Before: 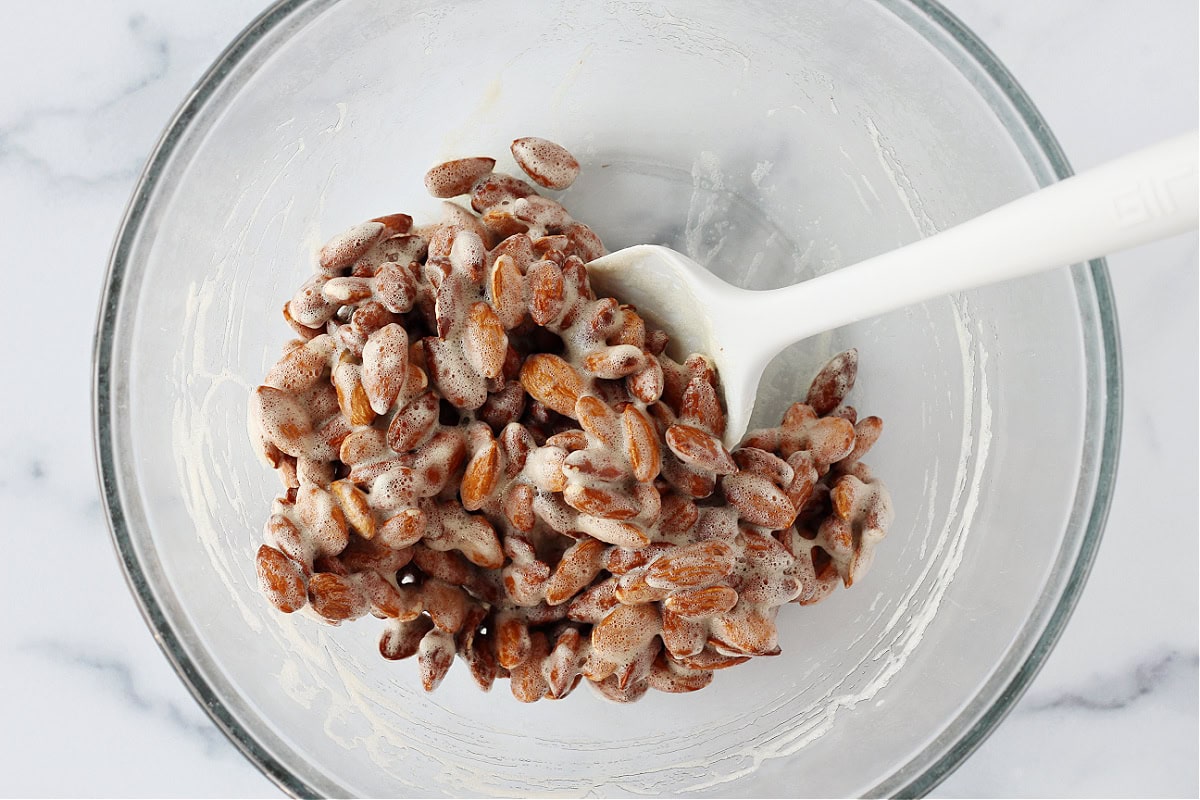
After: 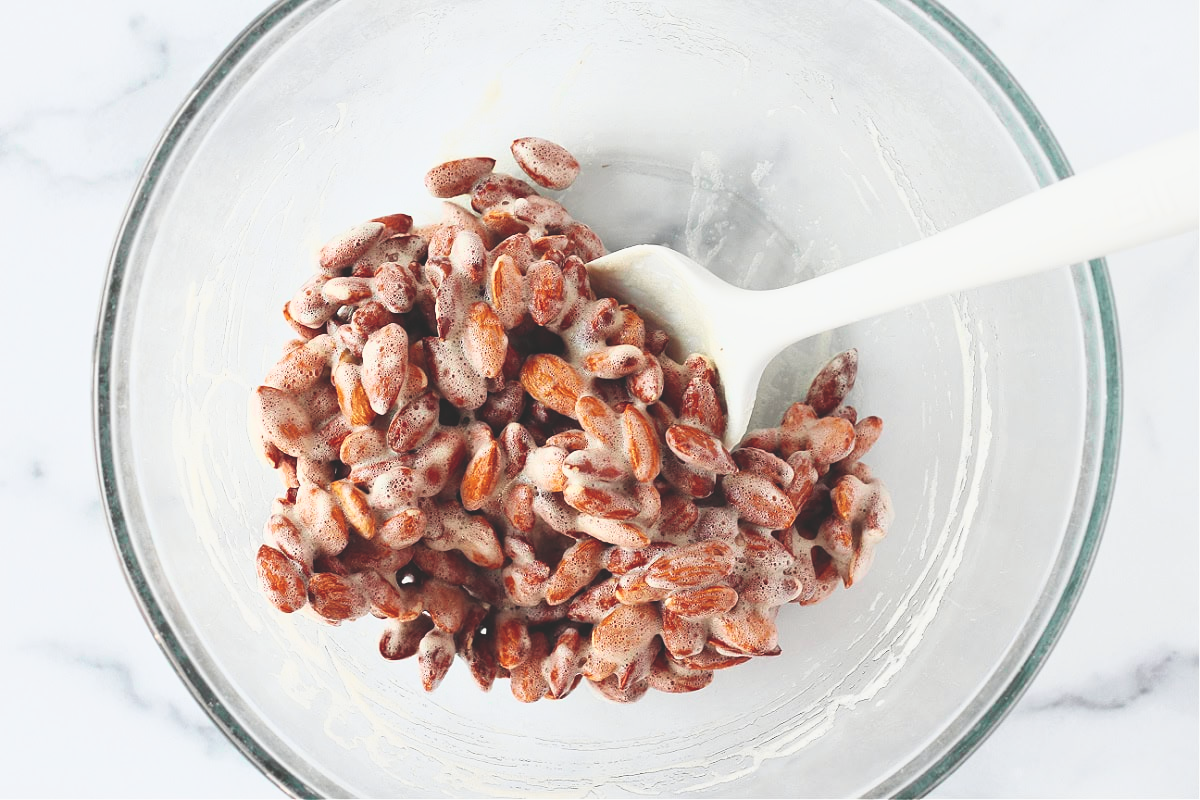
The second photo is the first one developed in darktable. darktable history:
tone curve: curves: ch0 [(0, 0) (0.051, 0.047) (0.102, 0.099) (0.236, 0.249) (0.429, 0.473) (0.67, 0.755) (0.875, 0.948) (1, 0.985)]; ch1 [(0, 0) (0.339, 0.298) (0.402, 0.363) (0.453, 0.413) (0.485, 0.469) (0.494, 0.493) (0.504, 0.502) (0.515, 0.526) (0.563, 0.591) (0.597, 0.639) (0.834, 0.888) (1, 1)]; ch2 [(0, 0) (0.362, 0.353) (0.425, 0.439) (0.501, 0.501) (0.537, 0.538) (0.58, 0.59) (0.642, 0.669) (0.773, 0.856) (1, 1)], color space Lab, independent channels, preserve colors none
exposure: black level correction -0.021, exposure -0.033 EV, compensate exposure bias true, compensate highlight preservation false
